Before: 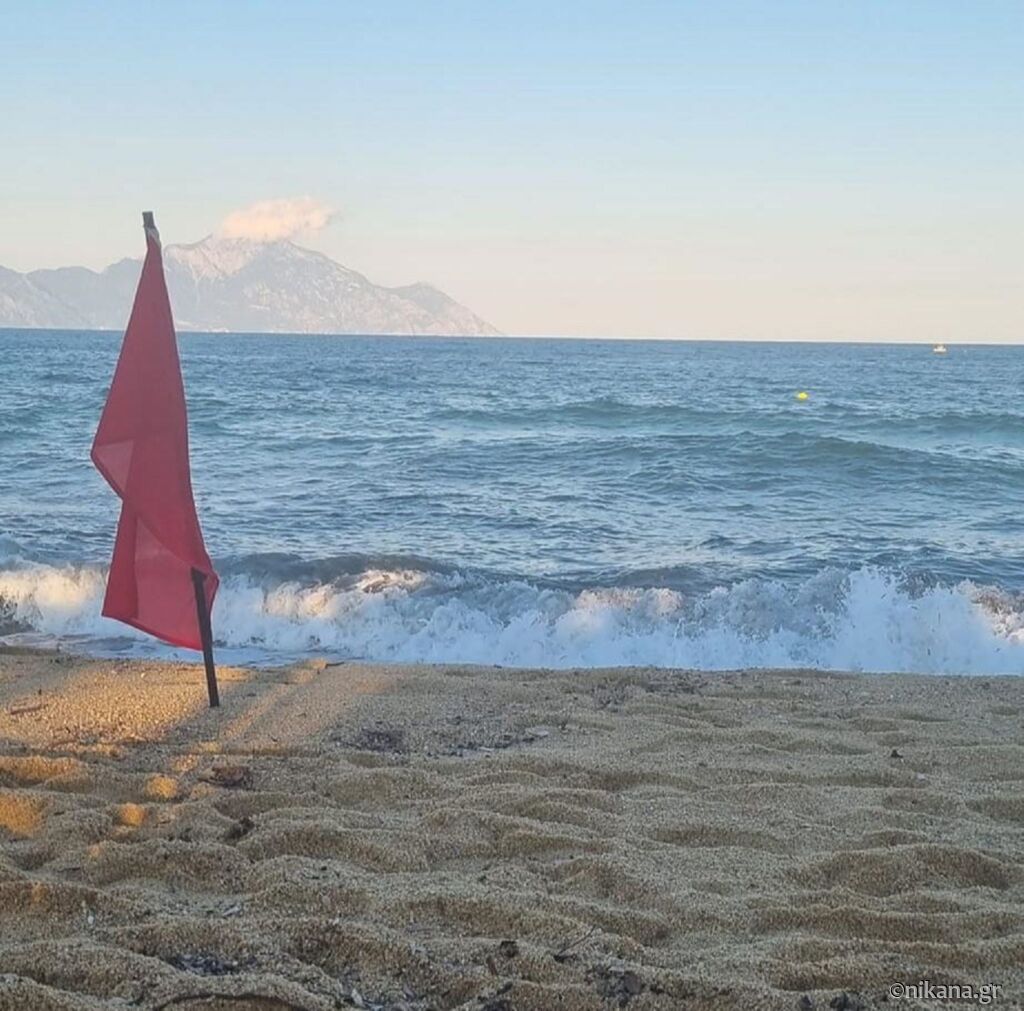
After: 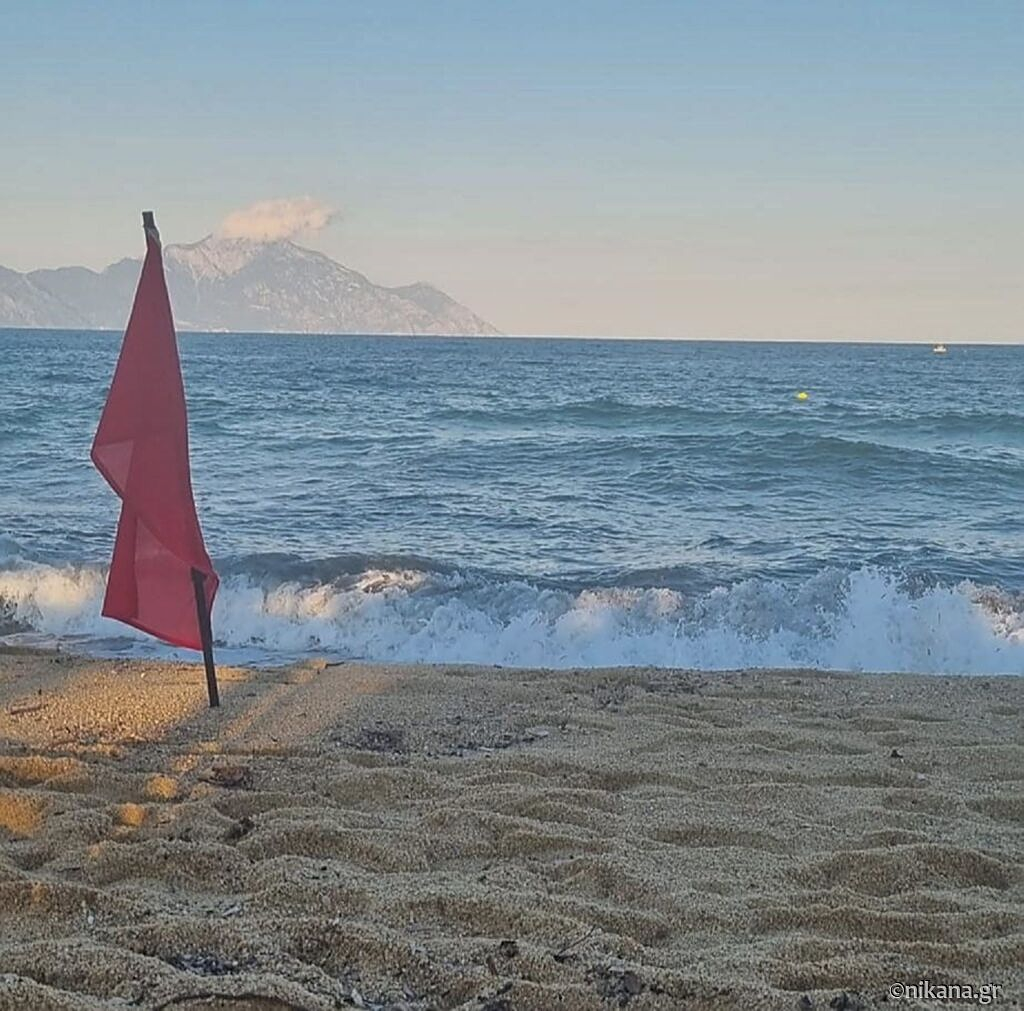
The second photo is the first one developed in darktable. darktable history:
shadows and highlights: shadows 60, soften with gaussian
sharpen: on, module defaults
exposure: exposure -0.293 EV, compensate highlight preservation false
